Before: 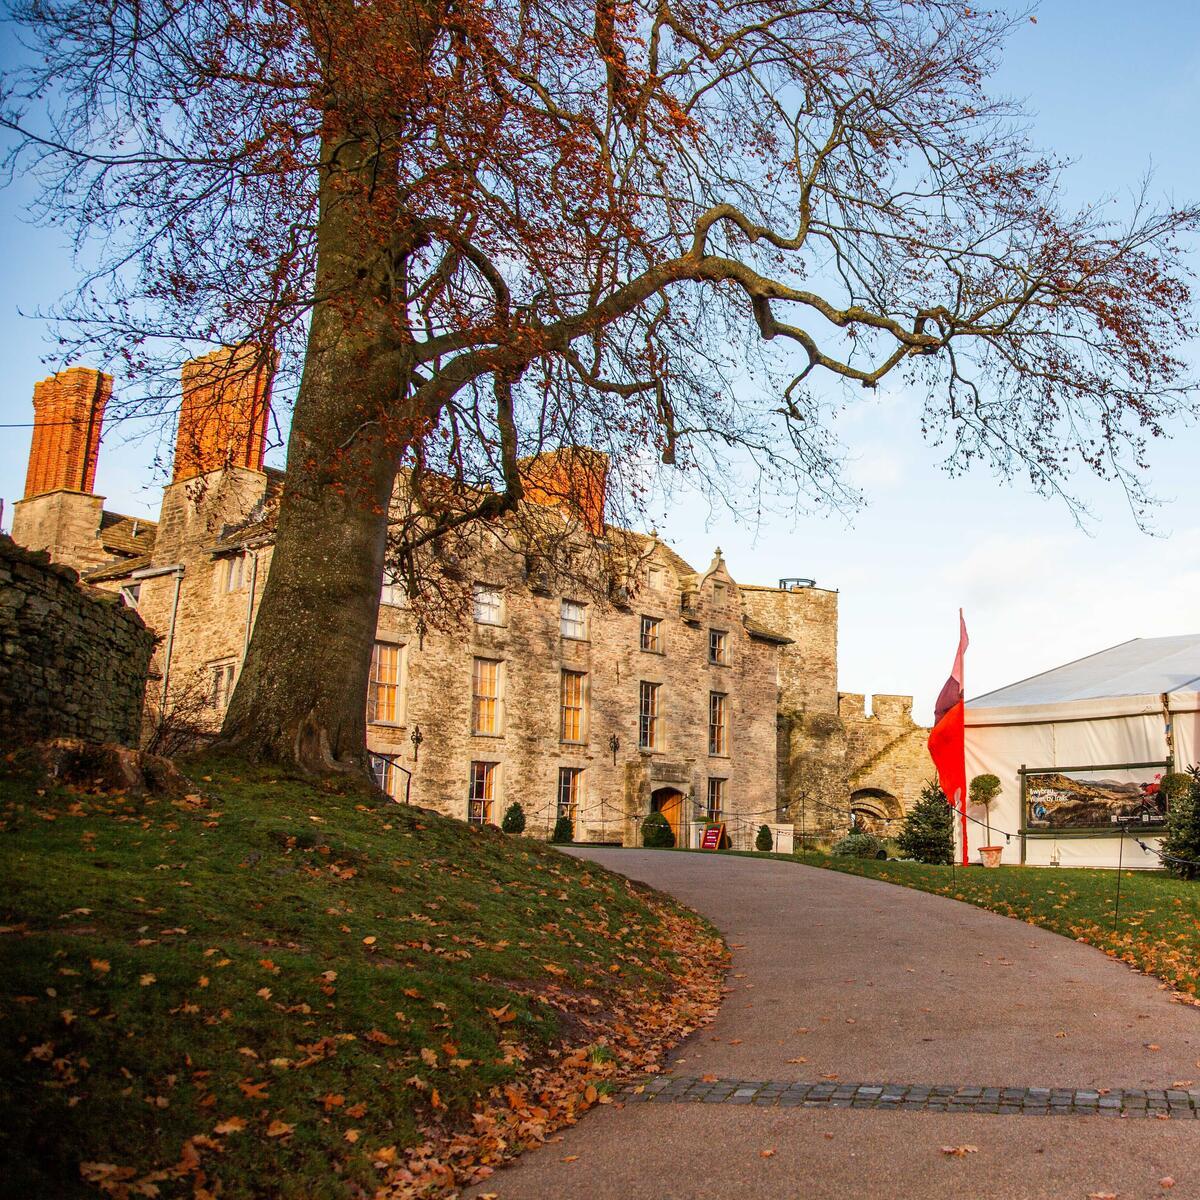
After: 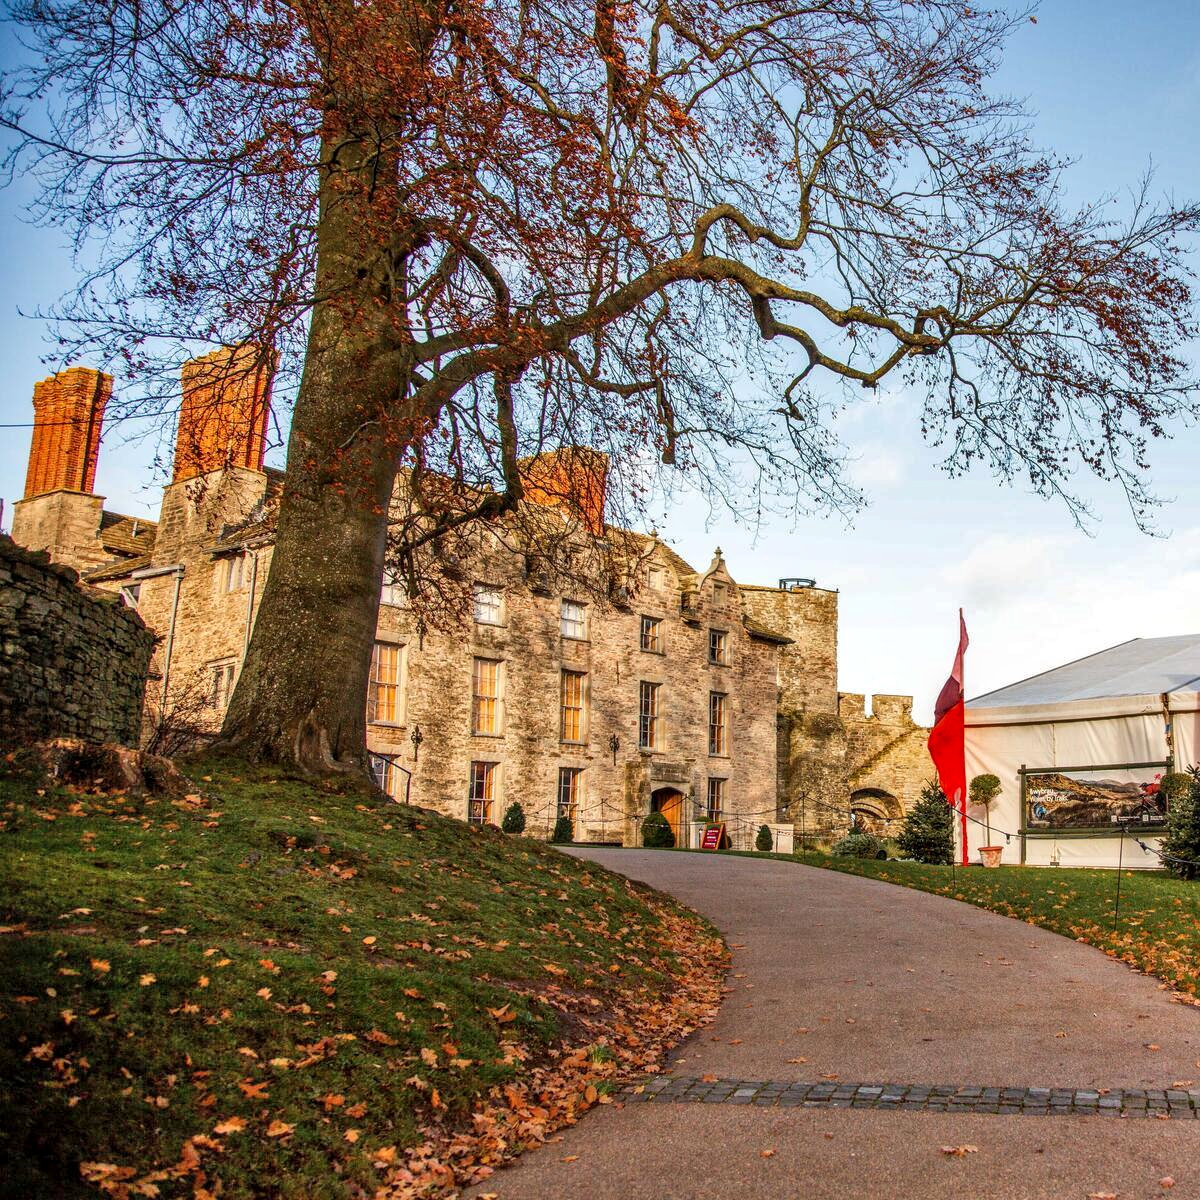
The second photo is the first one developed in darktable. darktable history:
exposure: exposure 0.014 EV, compensate highlight preservation false
local contrast: on, module defaults
shadows and highlights: low approximation 0.01, soften with gaussian
